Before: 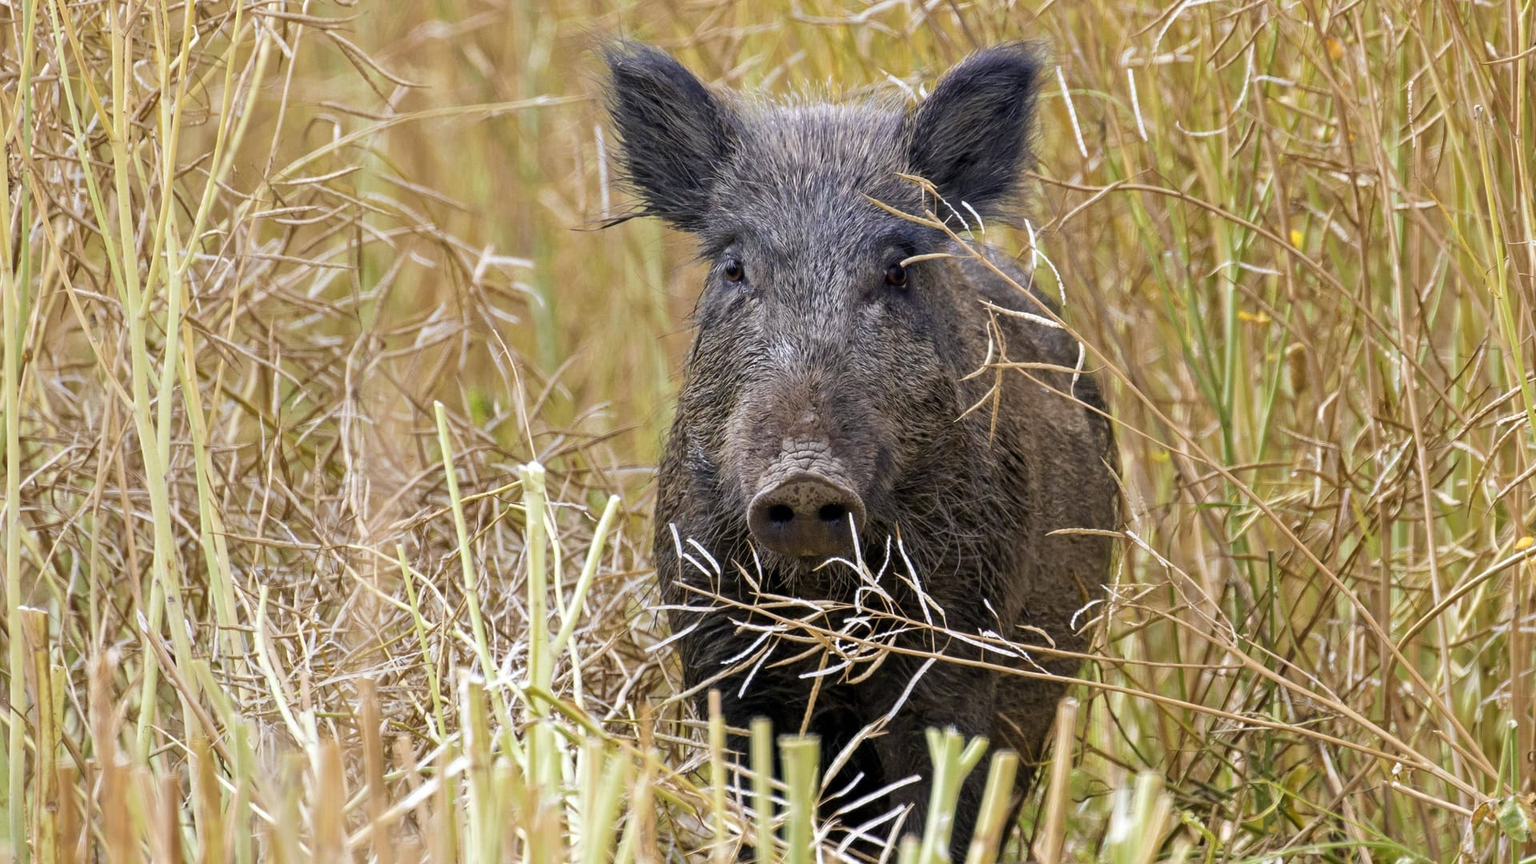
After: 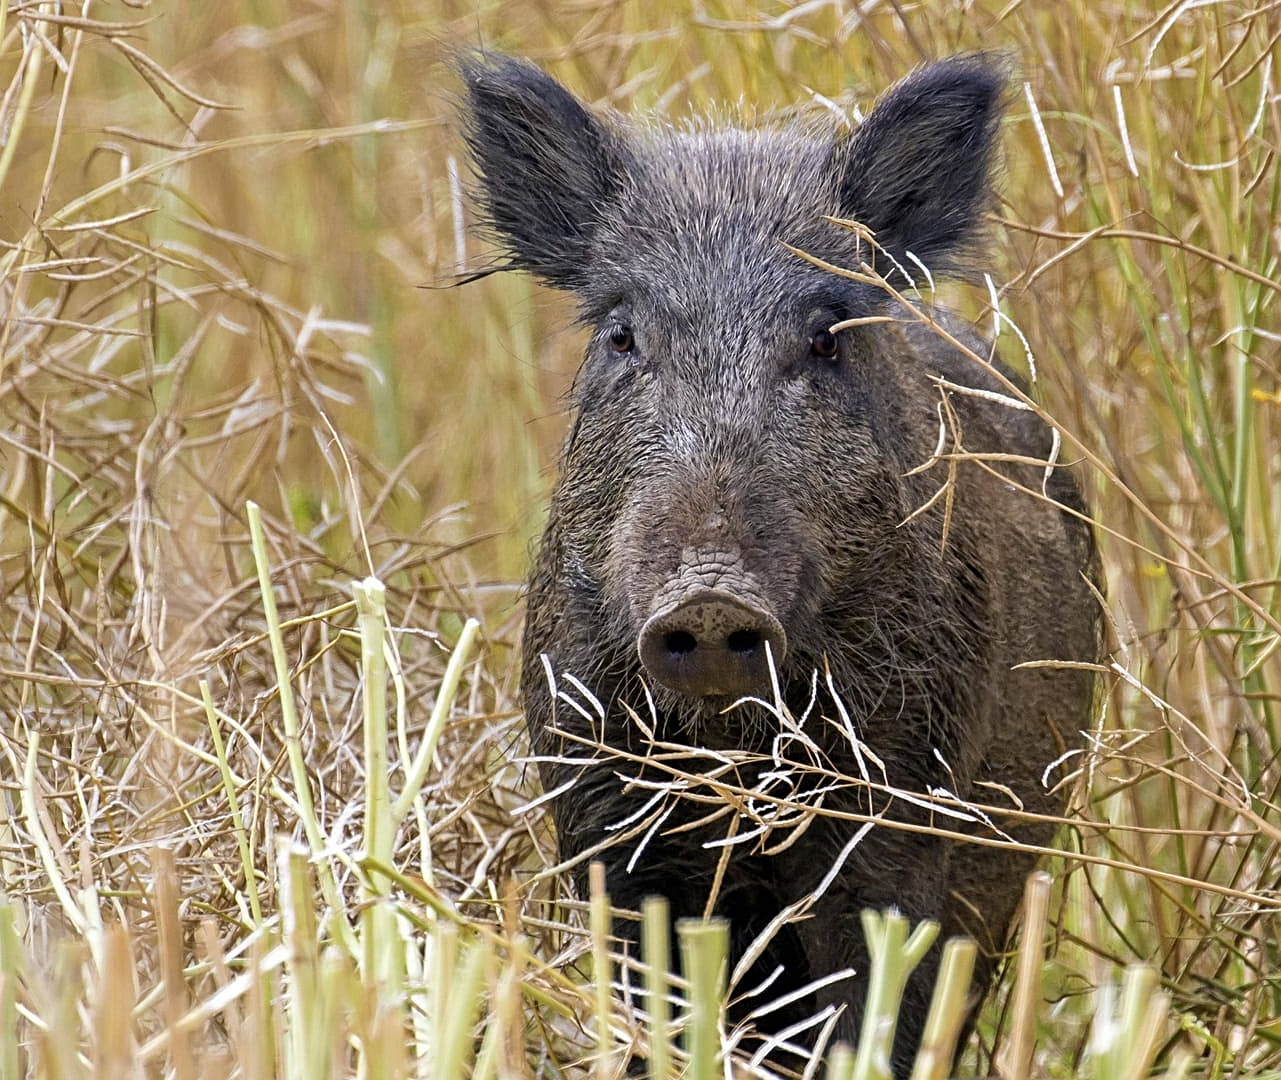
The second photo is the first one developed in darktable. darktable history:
crop and rotate: left 15.446%, right 17.827%
sharpen: on, module defaults
